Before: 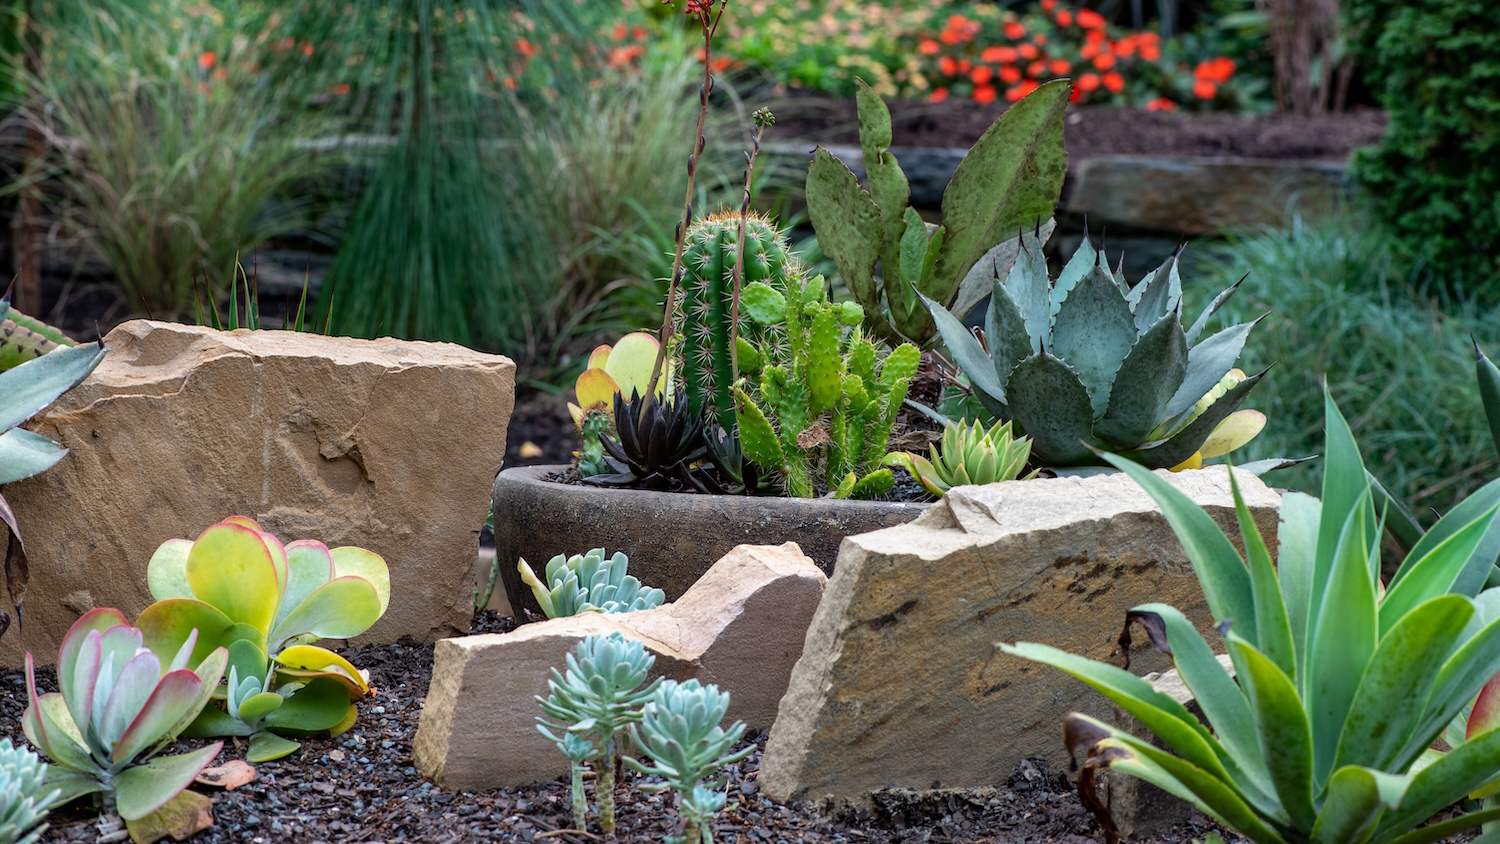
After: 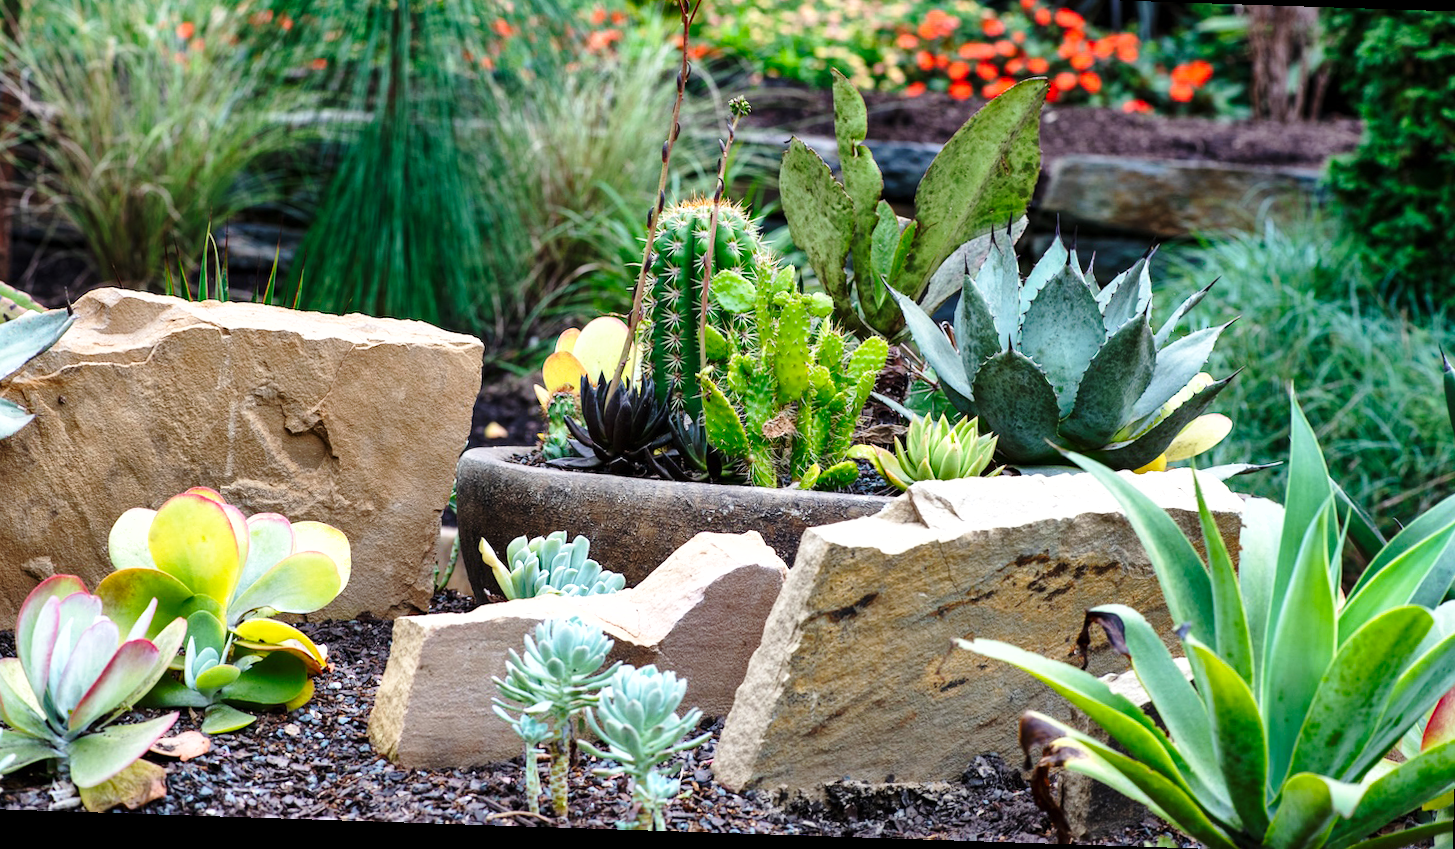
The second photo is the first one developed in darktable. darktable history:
base curve: curves: ch0 [(0, 0) (0.028, 0.03) (0.121, 0.232) (0.46, 0.748) (0.859, 0.968) (1, 1)], preserve colors none
levels: levels [0, 0.48, 0.961]
crop and rotate: angle -1.87°, left 3.122%, top 4.16%, right 1.545%, bottom 0.663%
shadows and highlights: shadows 17.77, highlights -84.71, soften with gaussian
